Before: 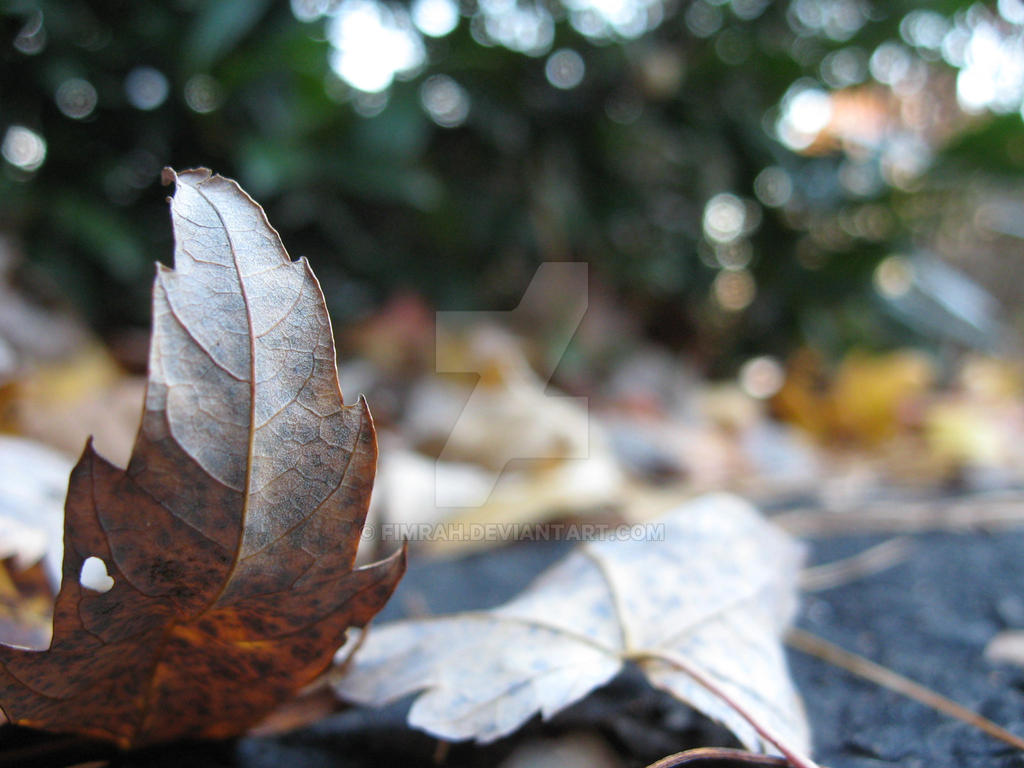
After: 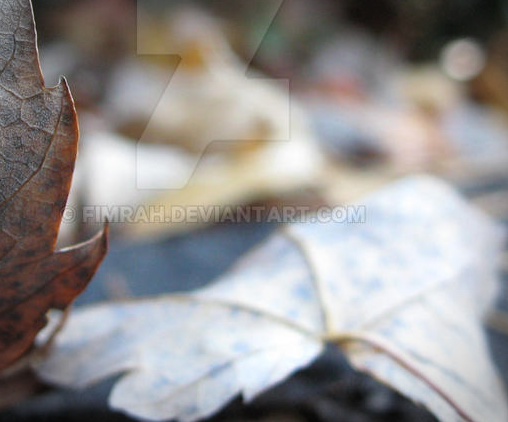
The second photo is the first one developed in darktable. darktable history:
vignetting: automatic ratio true, unbound false
crop: left 29.29%, top 41.508%, right 21.043%, bottom 3.513%
